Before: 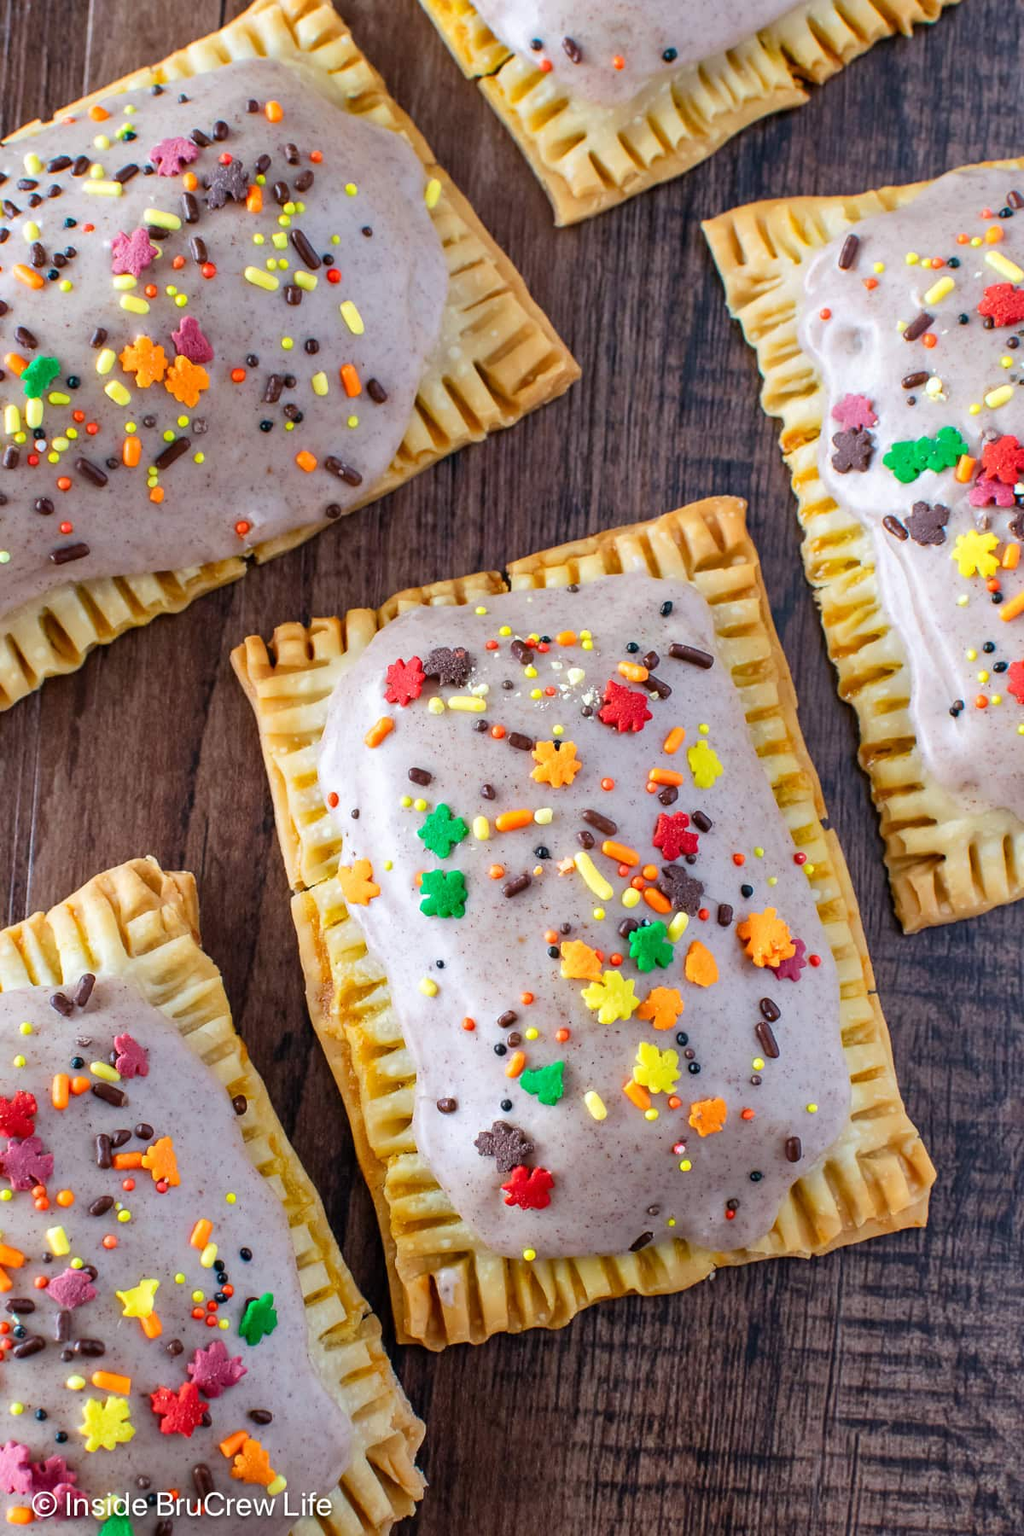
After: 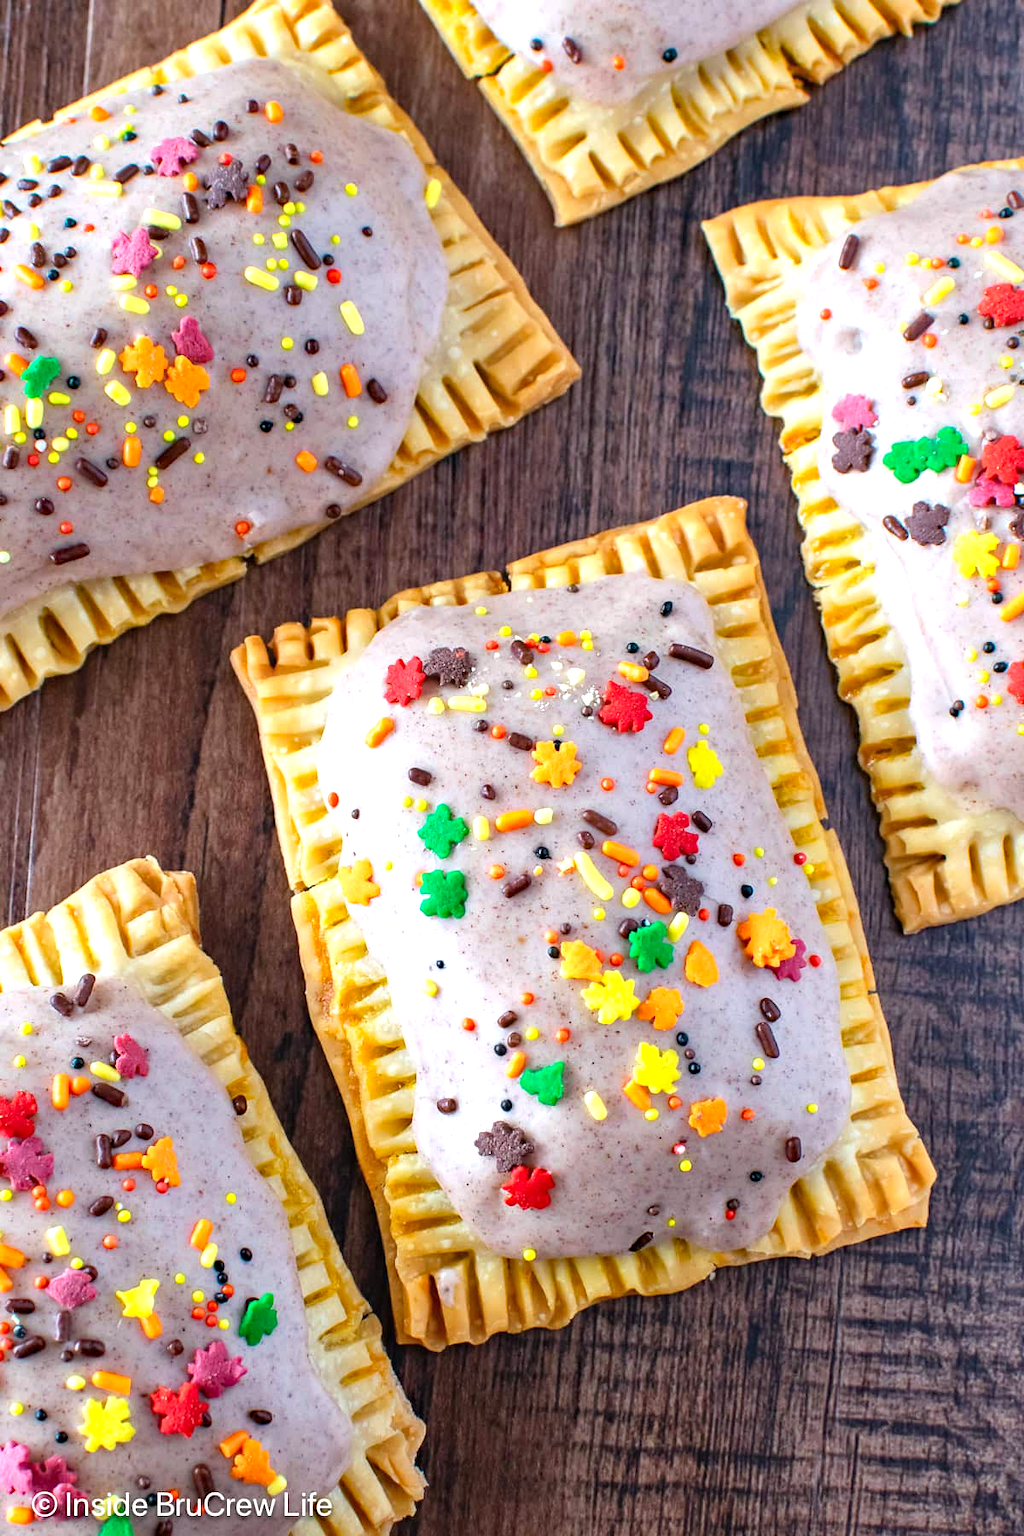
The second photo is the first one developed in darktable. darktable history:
haze removal: compatibility mode true, adaptive false
exposure: black level correction -0.001, exposure 0.528 EV, compensate exposure bias true, compensate highlight preservation false
